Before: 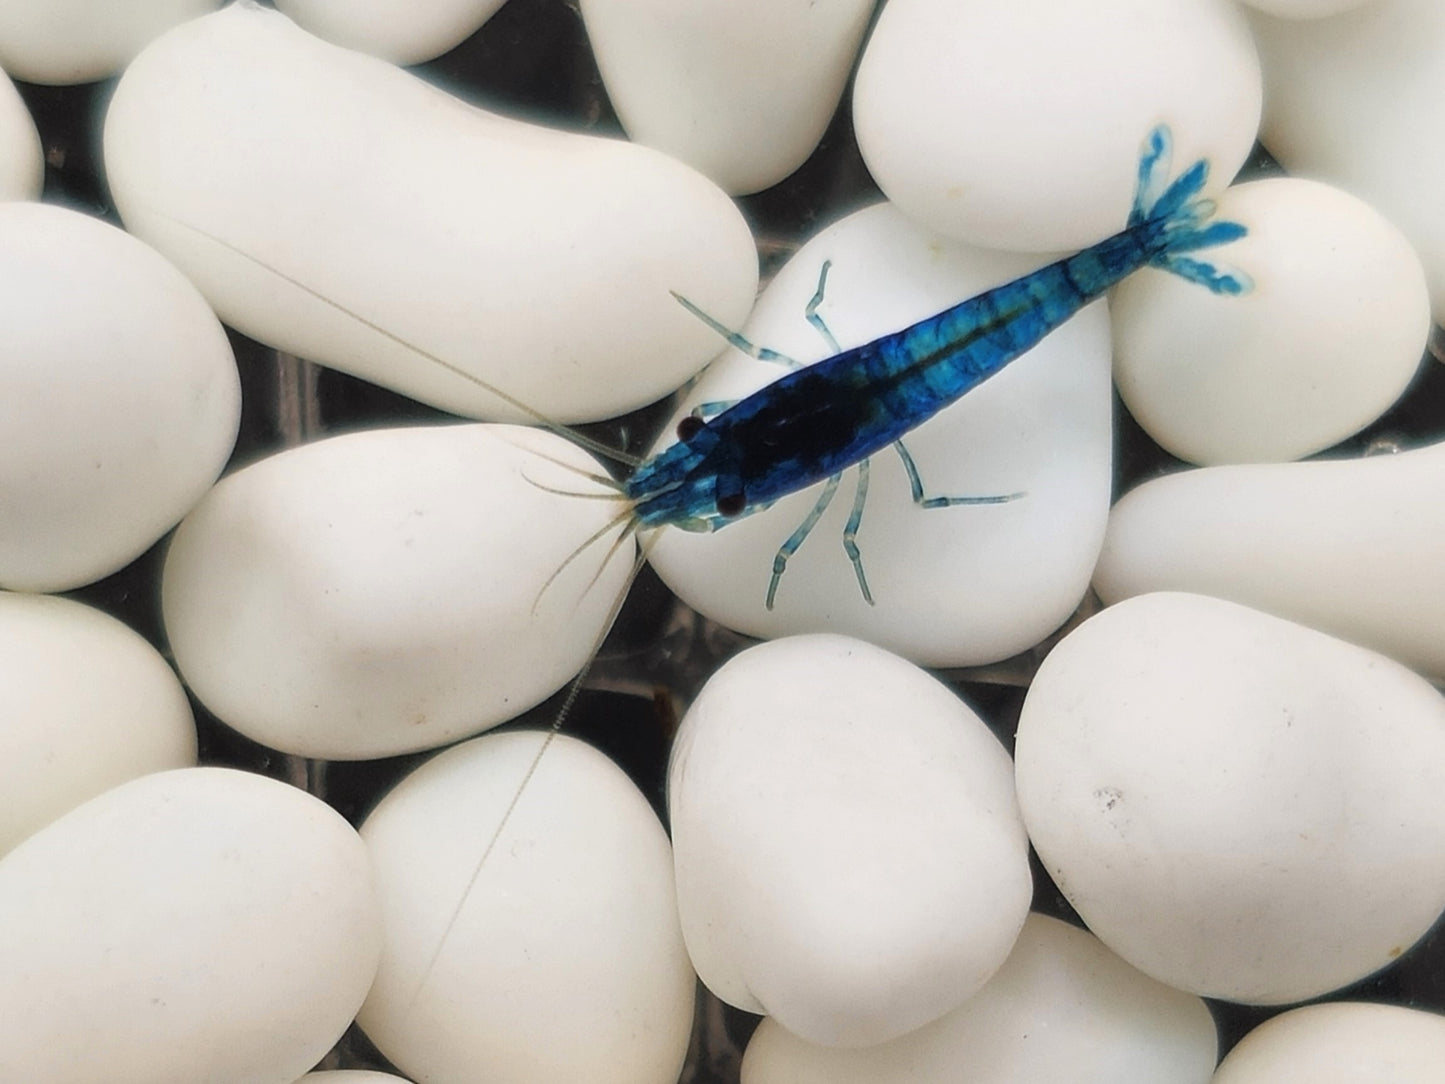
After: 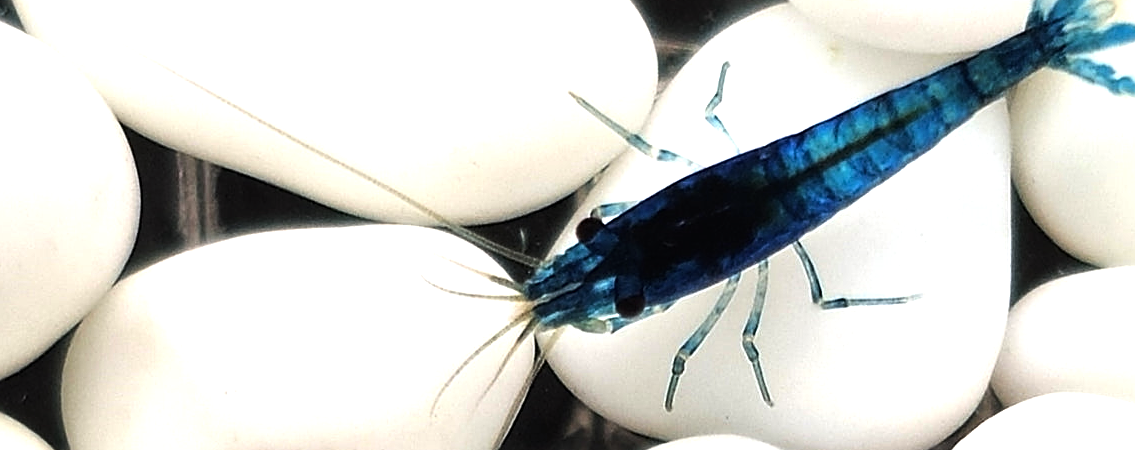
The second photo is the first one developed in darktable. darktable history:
exposure: compensate highlight preservation false
crop: left 7.036%, top 18.398%, right 14.379%, bottom 40.043%
tone equalizer: -8 EV -1.08 EV, -7 EV -1.01 EV, -6 EV -0.867 EV, -5 EV -0.578 EV, -3 EV 0.578 EV, -2 EV 0.867 EV, -1 EV 1.01 EV, +0 EV 1.08 EV, edges refinement/feathering 500, mask exposure compensation -1.57 EV, preserve details no
sharpen: on, module defaults
